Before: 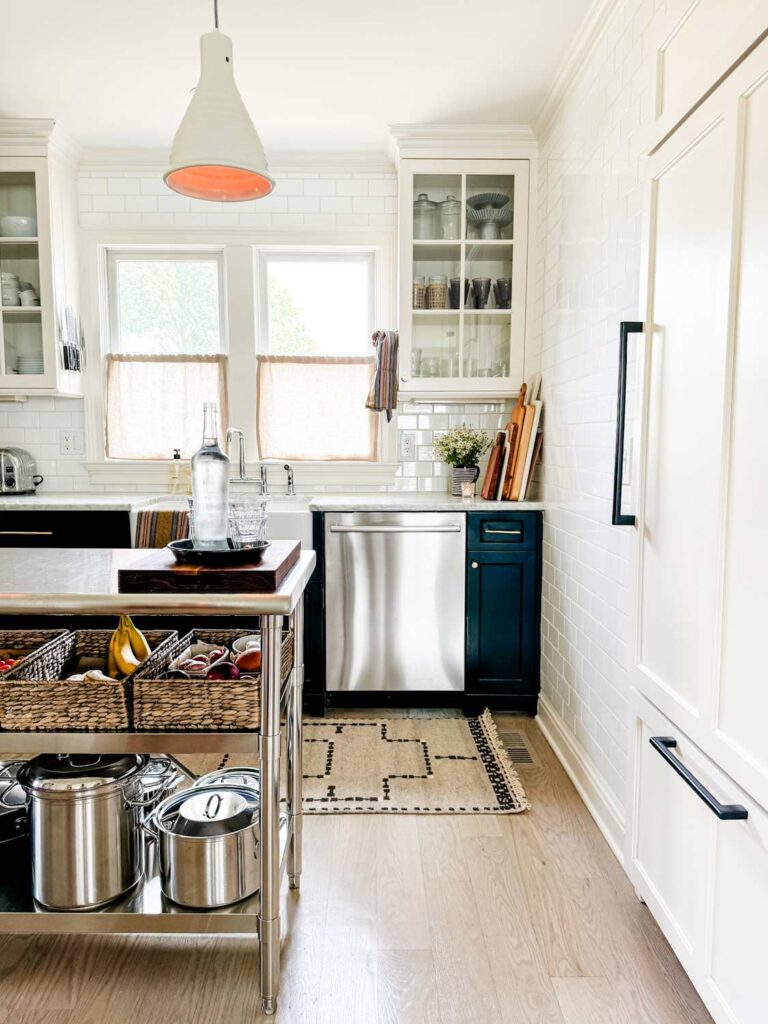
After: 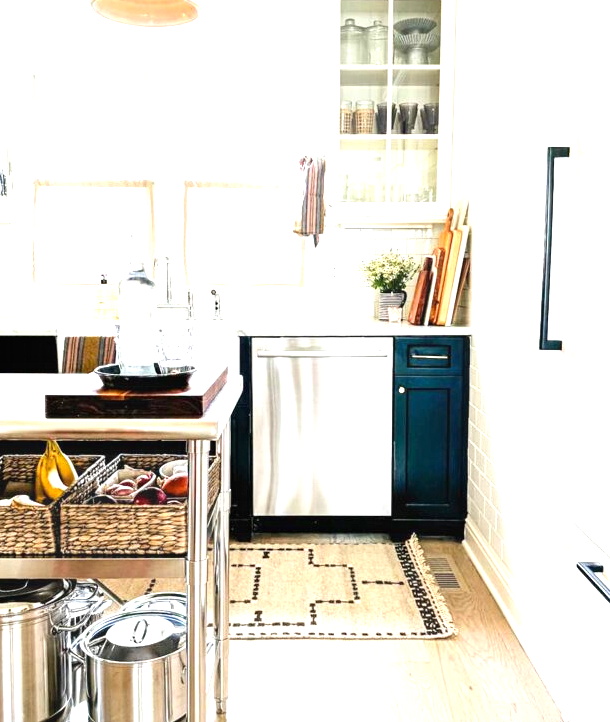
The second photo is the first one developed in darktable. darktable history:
contrast equalizer: octaves 7, y [[0.439, 0.44, 0.442, 0.457, 0.493, 0.498], [0.5 ×6], [0.5 ×6], [0 ×6], [0 ×6]]
crop: left 9.588%, top 17.141%, right 10.91%, bottom 12.34%
exposure: black level correction 0, exposure 1.199 EV, compensate highlight preservation false
